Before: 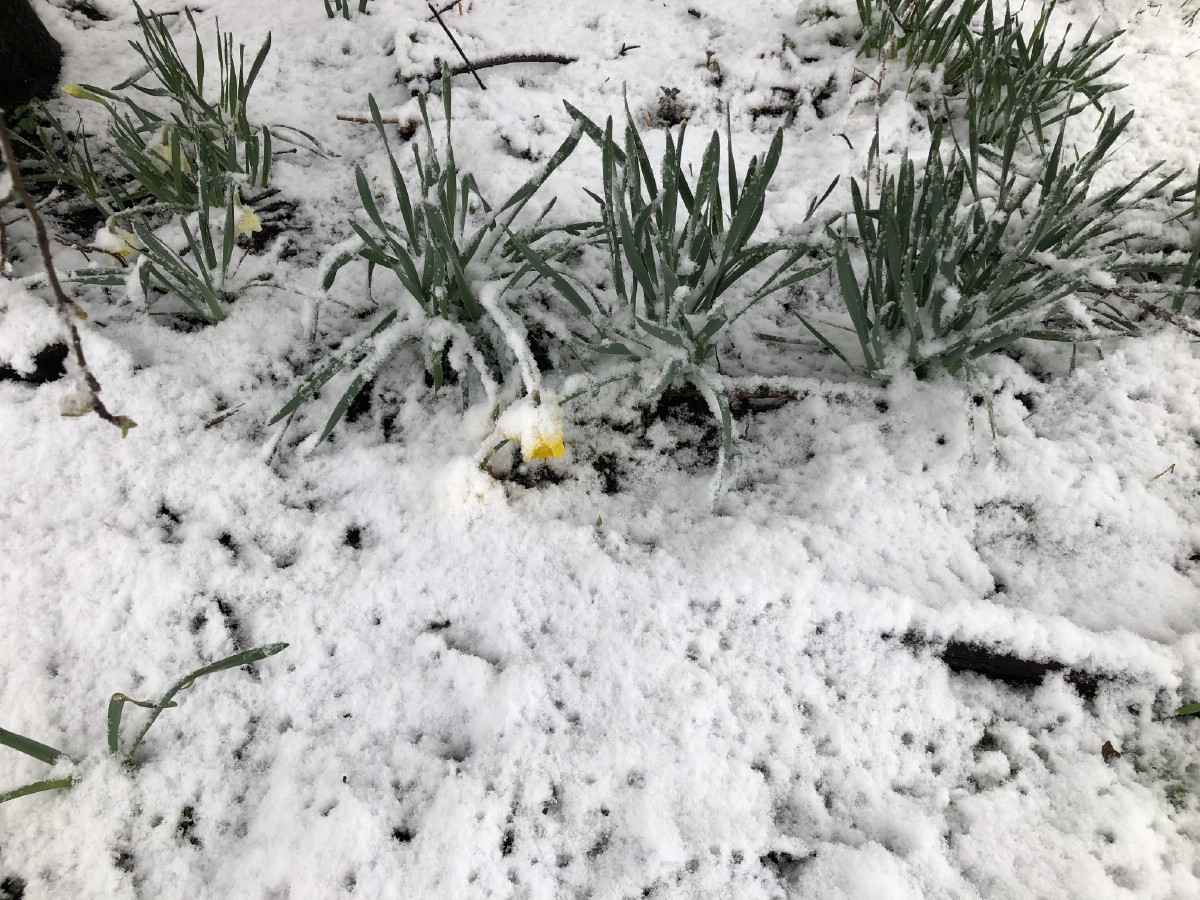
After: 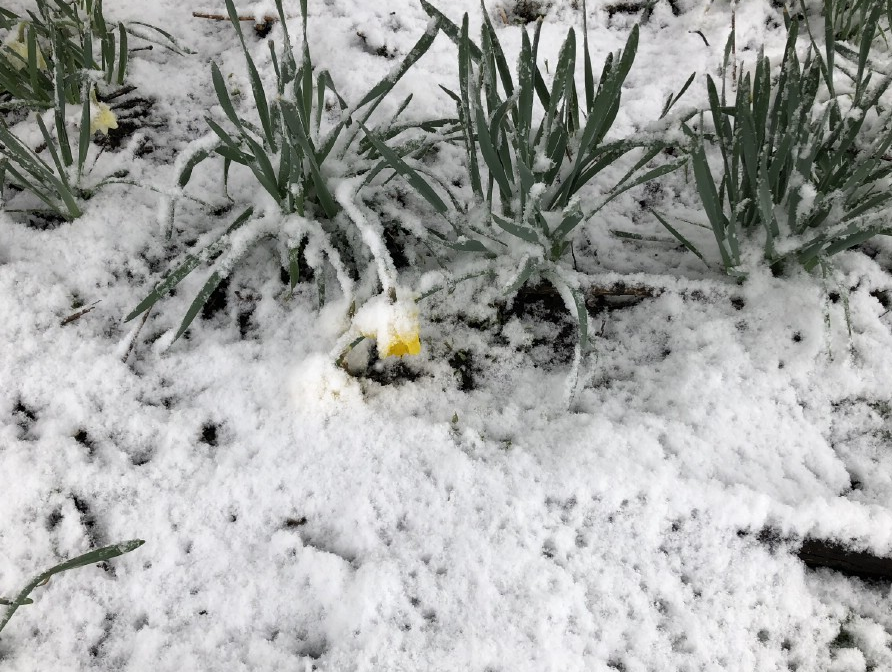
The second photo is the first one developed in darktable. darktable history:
crop and rotate: left 12.036%, top 11.463%, right 13.588%, bottom 13.867%
